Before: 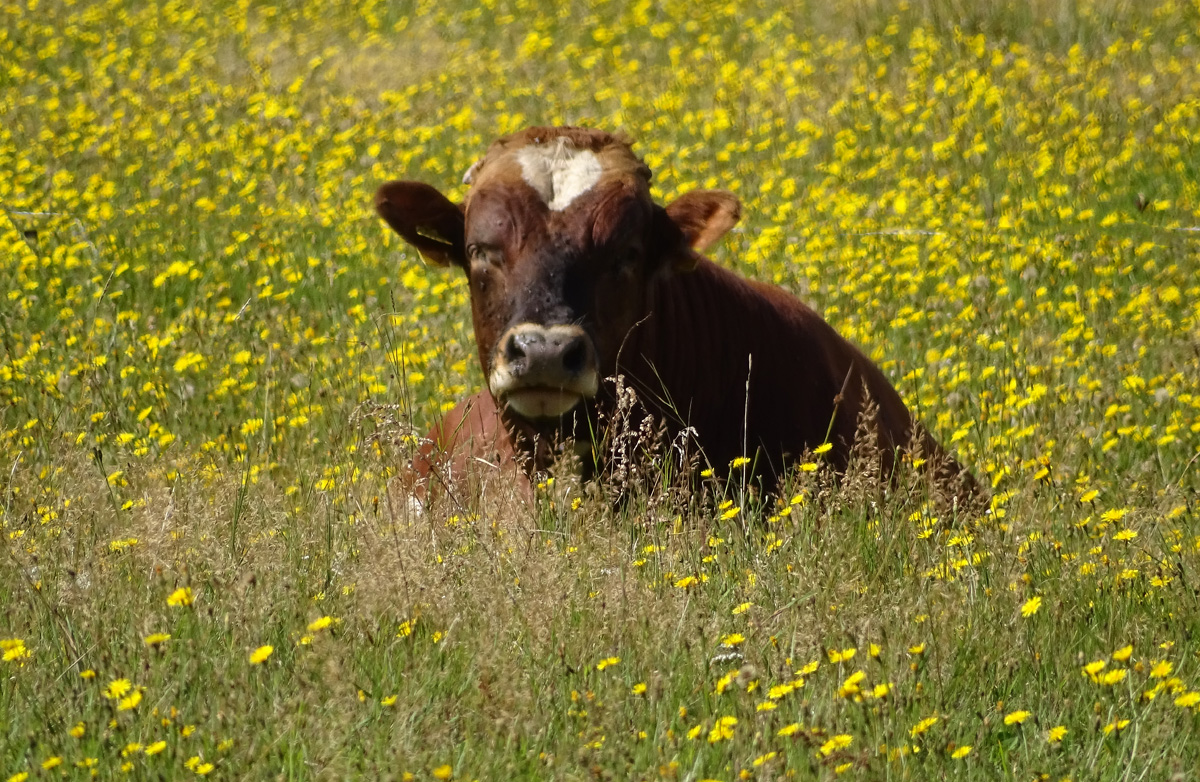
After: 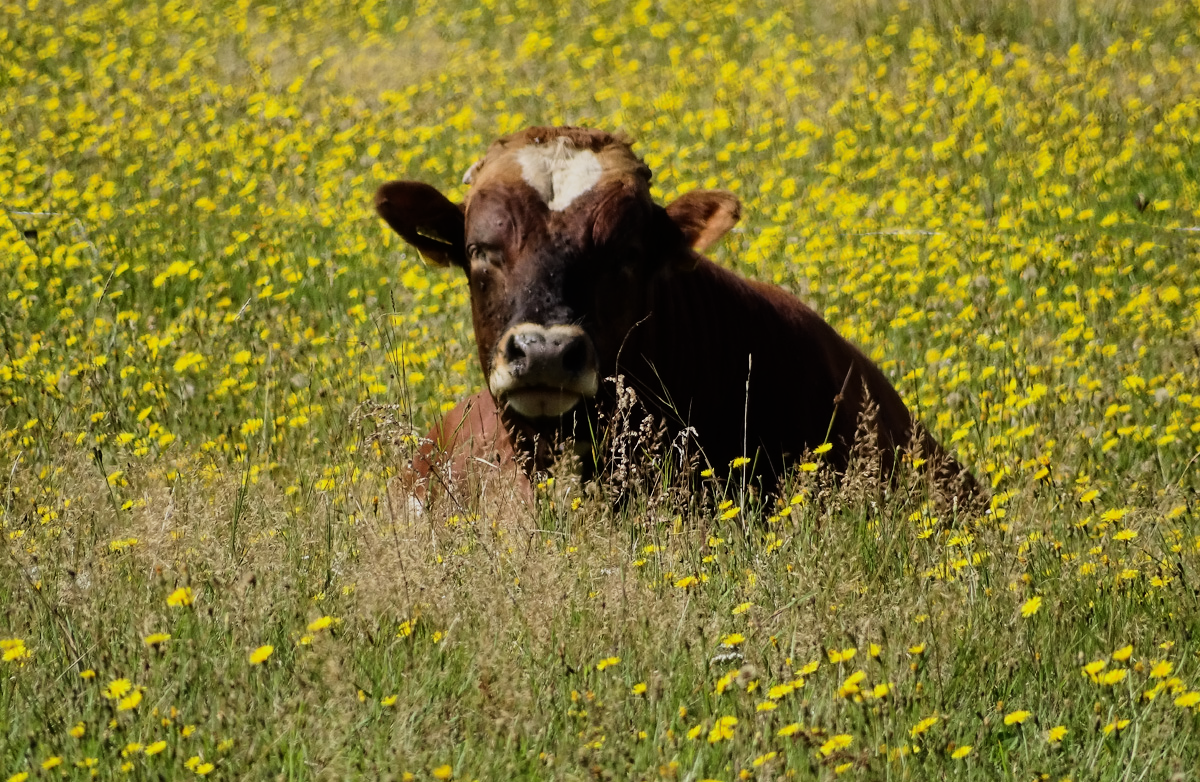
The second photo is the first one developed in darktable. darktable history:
exposure: exposure 0 EV, compensate highlight preservation false
filmic rgb: black relative exposure -7.5 EV, white relative exposure 5 EV, hardness 3.31, contrast 1.3, contrast in shadows safe
tone equalizer: -8 EV -0.002 EV, -7 EV 0.005 EV, -6 EV -0.009 EV, -5 EV 0.011 EV, -4 EV -0.012 EV, -3 EV 0.007 EV, -2 EV -0.062 EV, -1 EV -0.293 EV, +0 EV -0.582 EV, smoothing diameter 2%, edges refinement/feathering 20, mask exposure compensation -1.57 EV, filter diffusion 5
